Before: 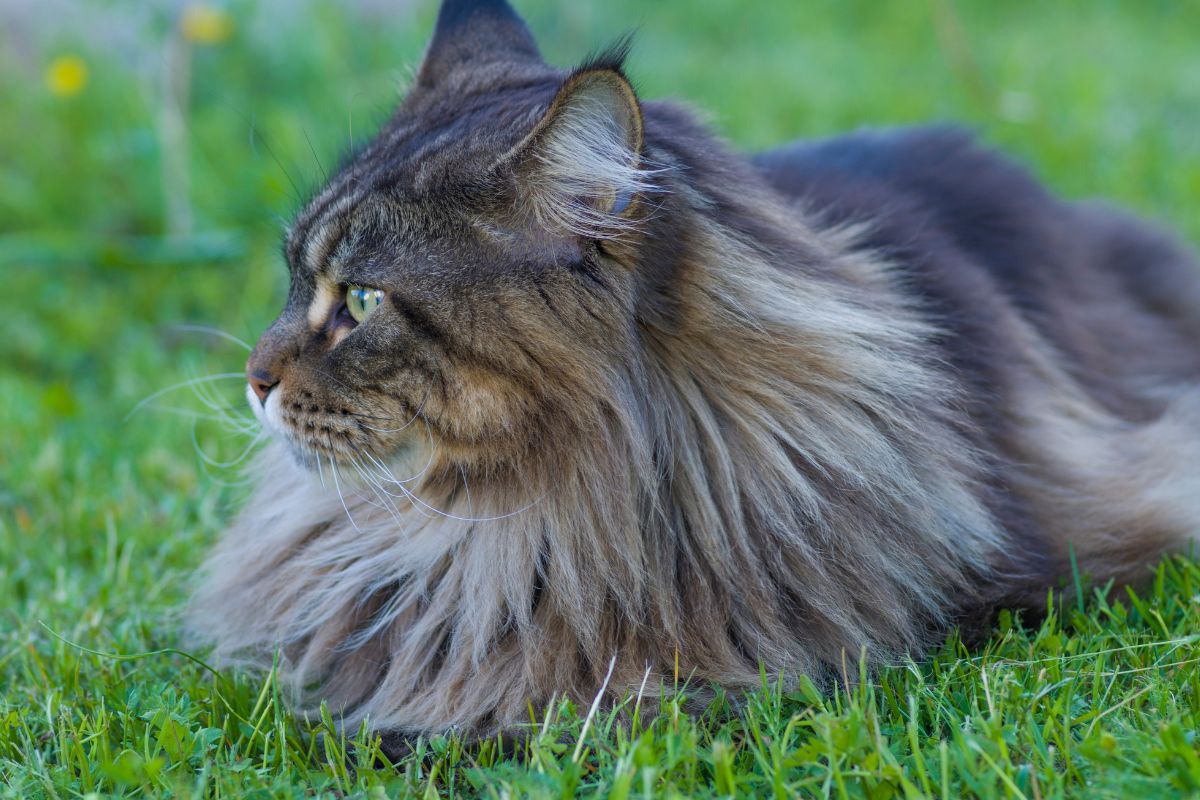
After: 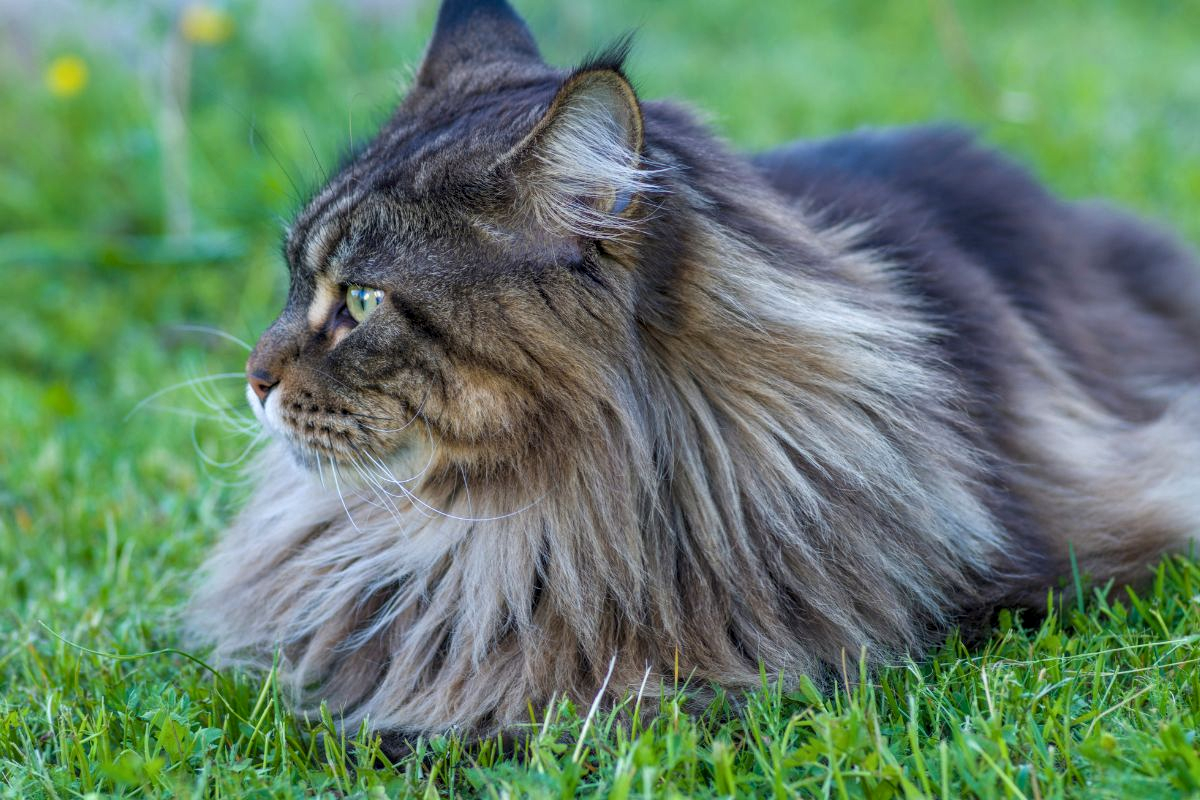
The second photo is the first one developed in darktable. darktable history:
exposure: exposure 0.17 EV, compensate exposure bias true, compensate highlight preservation false
local contrast: on, module defaults
